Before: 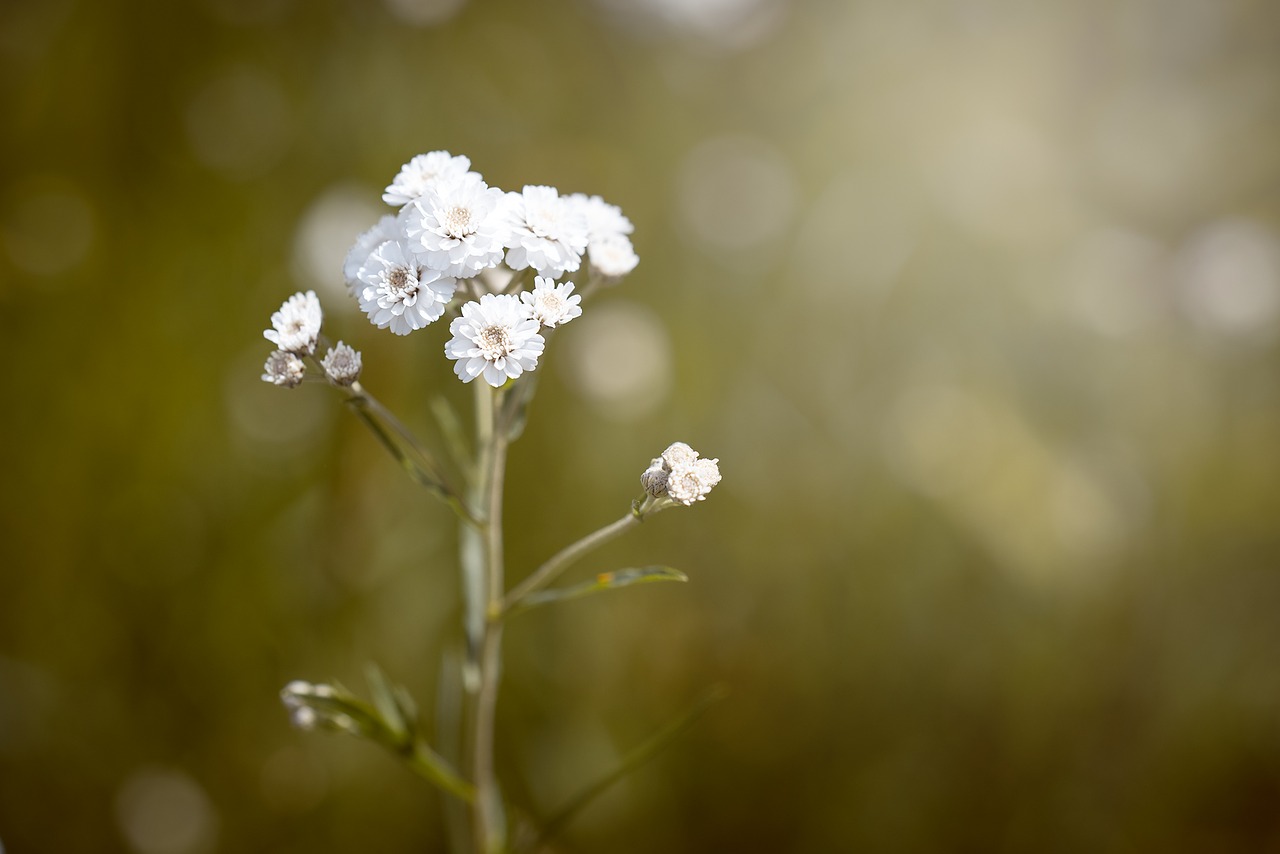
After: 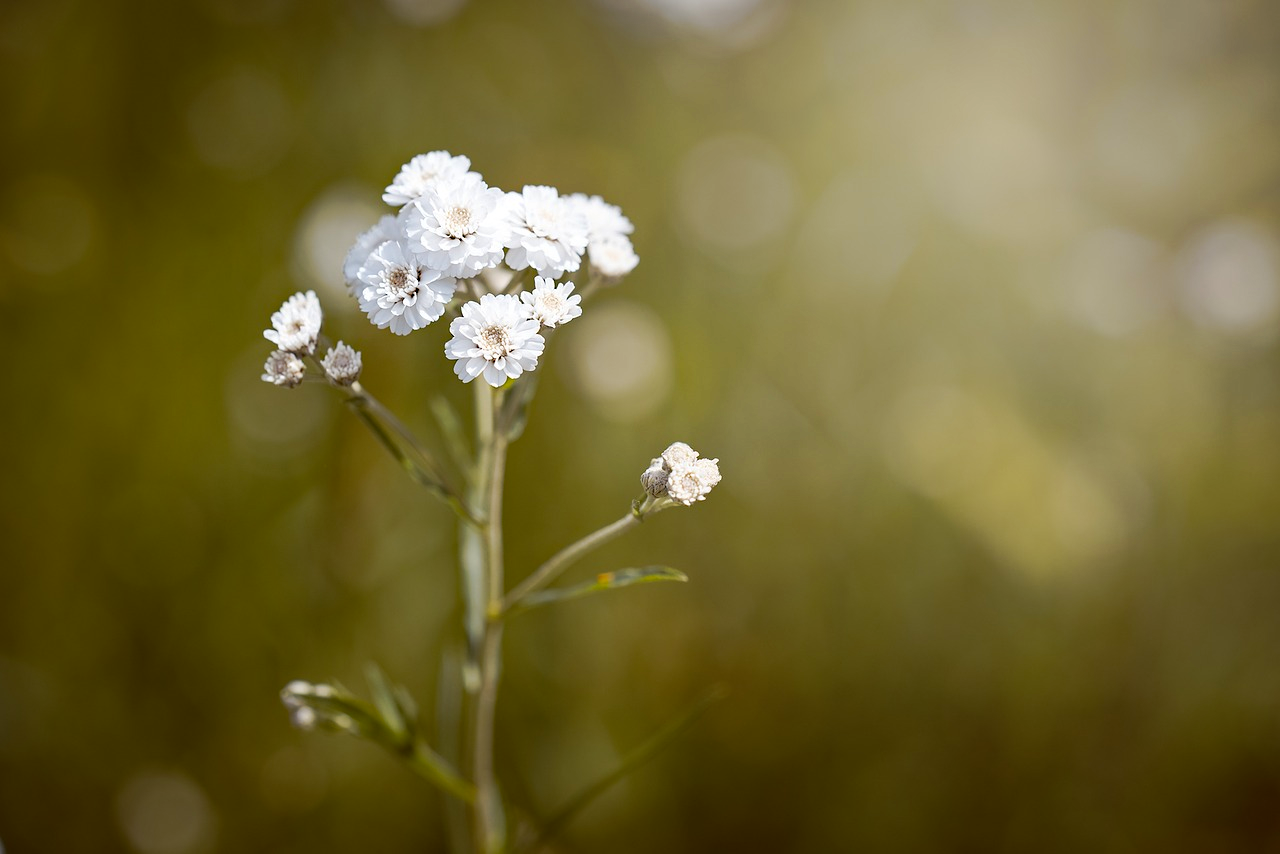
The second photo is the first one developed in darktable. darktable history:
haze removal: strength 0.282, distance 0.247, adaptive false
tone curve: curves: ch0 [(0, 0) (0.003, 0.003) (0.011, 0.011) (0.025, 0.025) (0.044, 0.044) (0.069, 0.069) (0.1, 0.099) (0.136, 0.135) (0.177, 0.177) (0.224, 0.224) (0.277, 0.276) (0.335, 0.334) (0.399, 0.398) (0.468, 0.467) (0.543, 0.565) (0.623, 0.641) (0.709, 0.723) (0.801, 0.81) (0.898, 0.902) (1, 1)], preserve colors none
